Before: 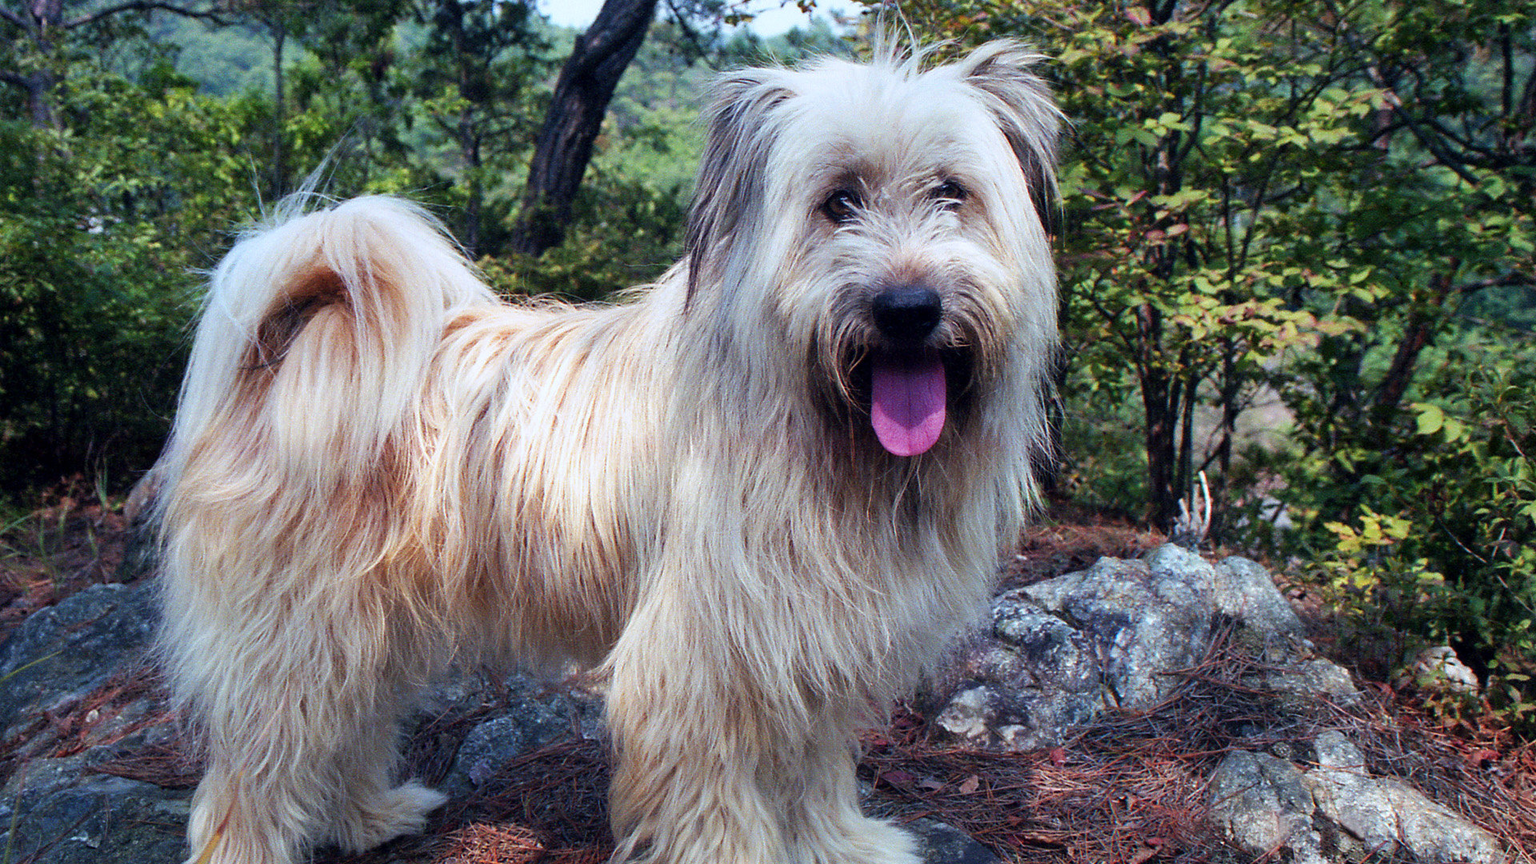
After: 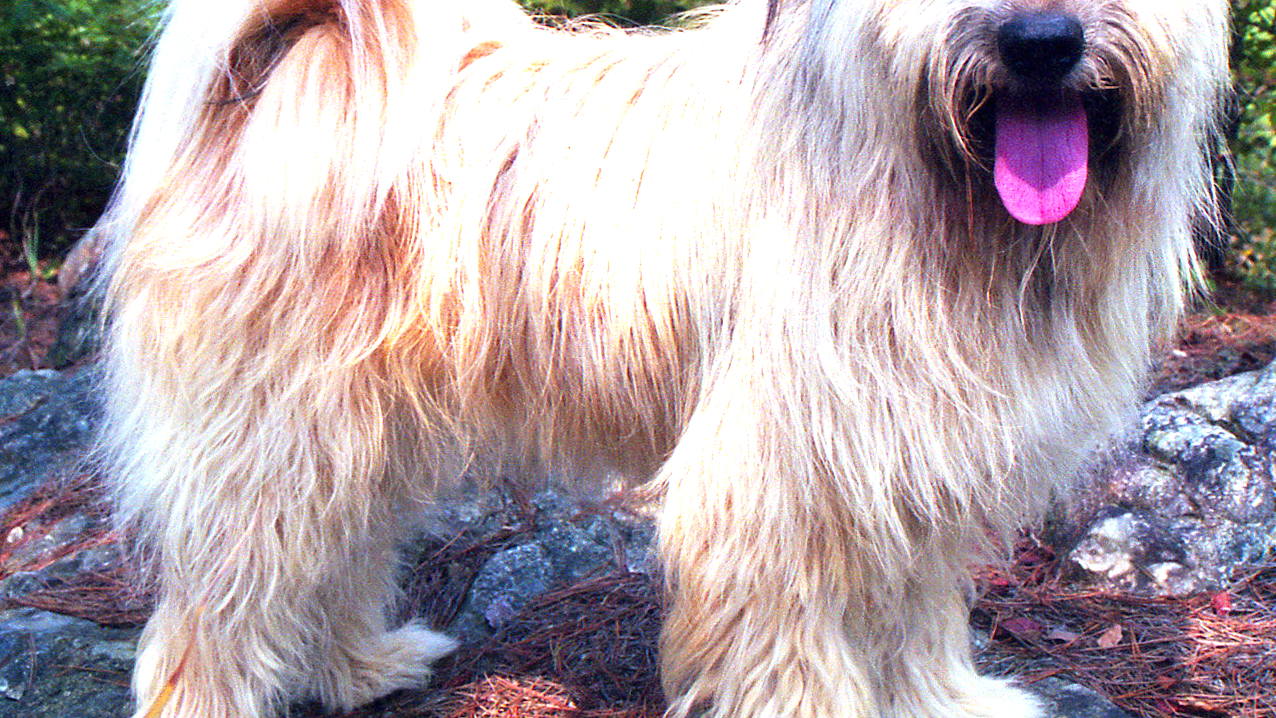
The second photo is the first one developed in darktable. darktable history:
crop and rotate: angle -0.82°, left 3.85%, top 31.828%, right 27.992%
exposure: black level correction 0, exposure 1.1 EV, compensate highlight preservation false
color correction: highlights a* 3.22, highlights b* 1.93, saturation 1.19
